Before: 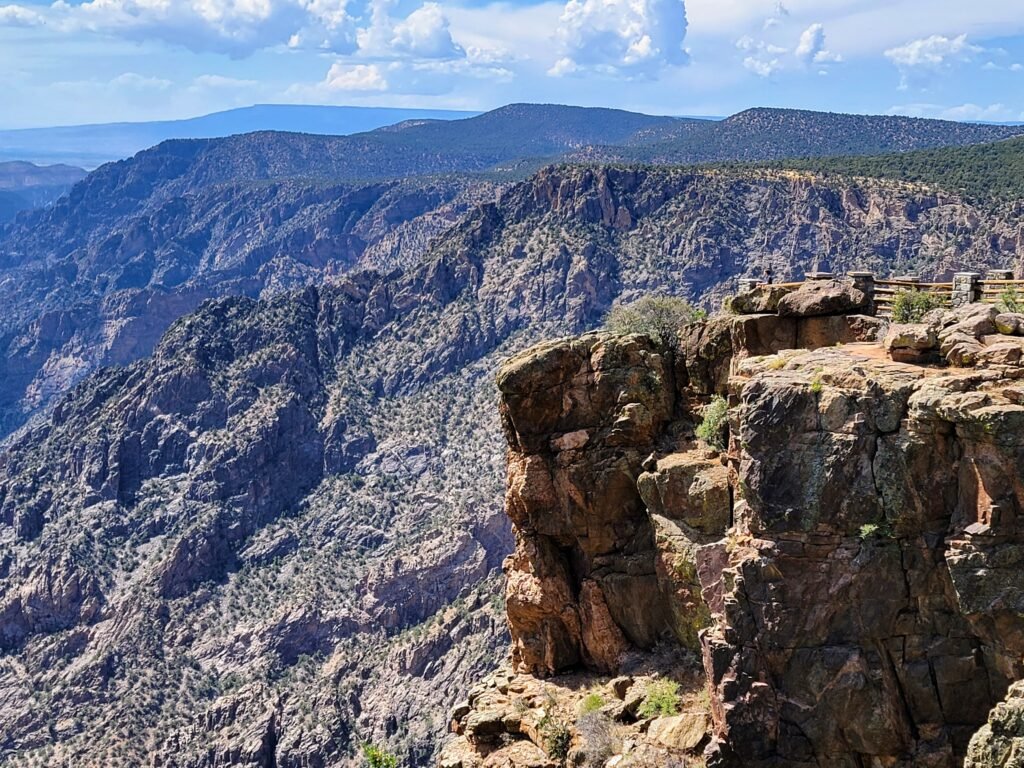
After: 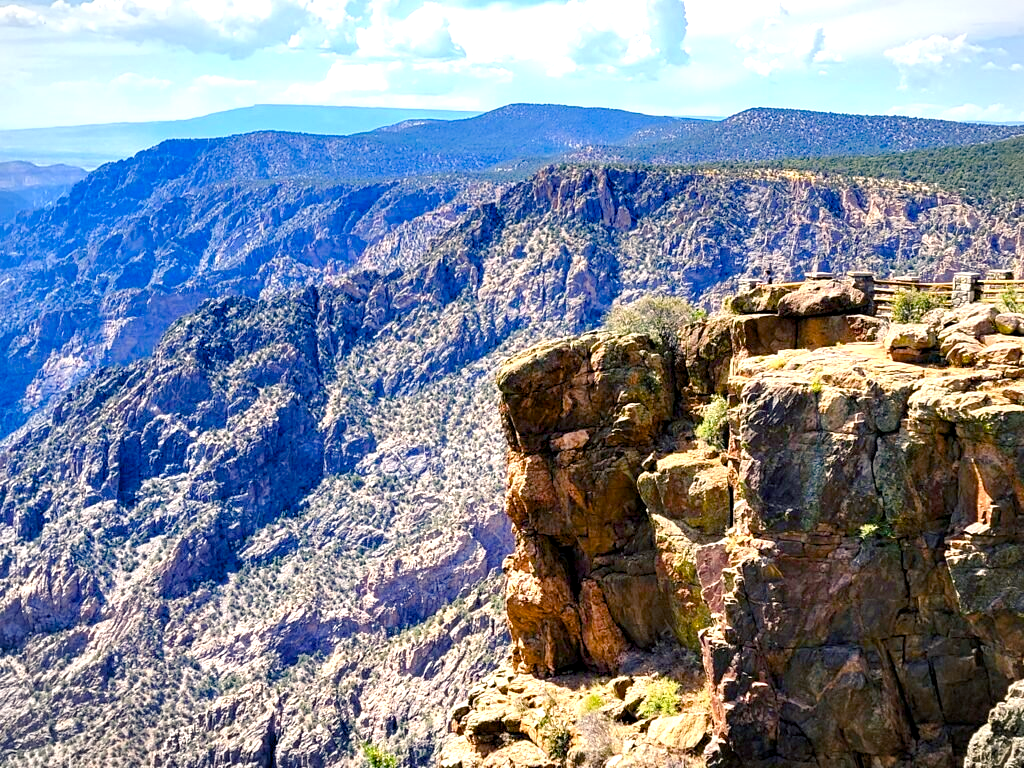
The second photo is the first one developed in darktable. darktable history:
vignetting: fall-off start 100%, brightness -0.282, width/height ratio 1.31
color balance rgb: shadows lift › chroma 3%, shadows lift › hue 240.84°, highlights gain › chroma 3%, highlights gain › hue 73.2°, global offset › luminance -0.5%, perceptual saturation grading › global saturation 20%, perceptual saturation grading › highlights -25%, perceptual saturation grading › shadows 50%, global vibrance 25.26%
exposure: black level correction 0, exposure 0.9 EV, compensate highlight preservation false
